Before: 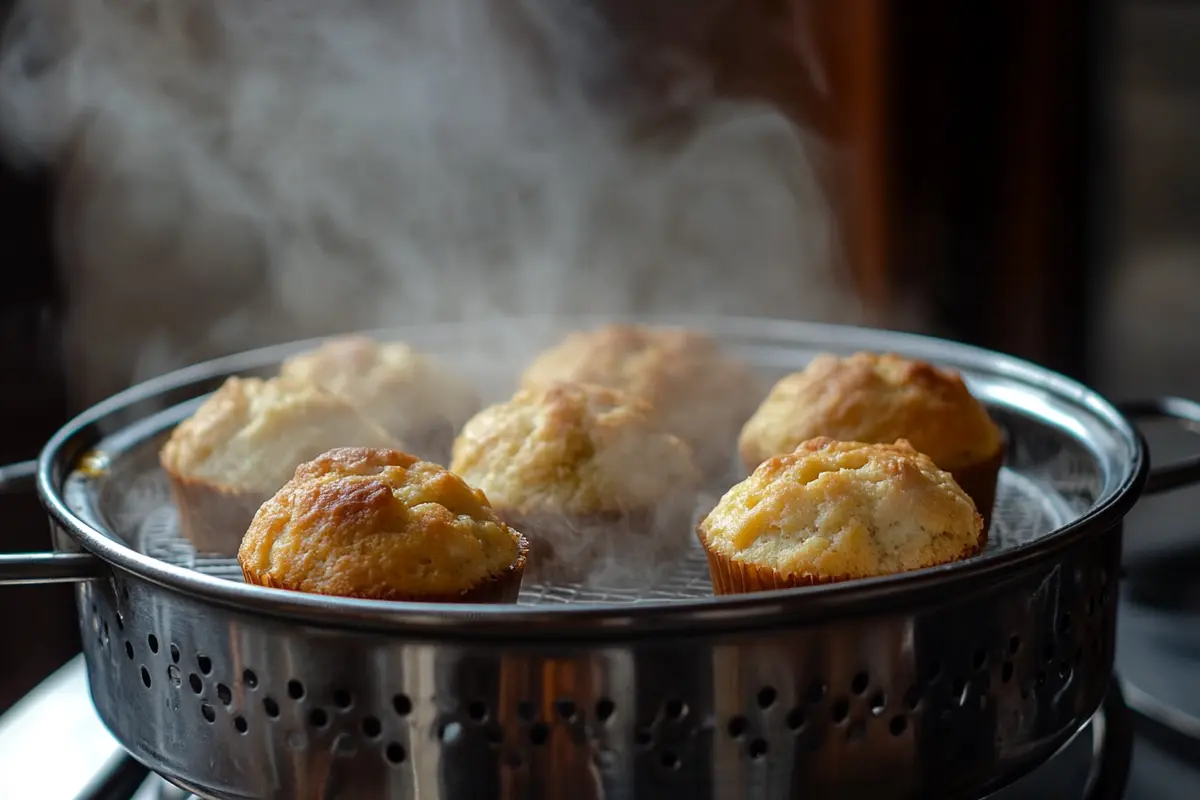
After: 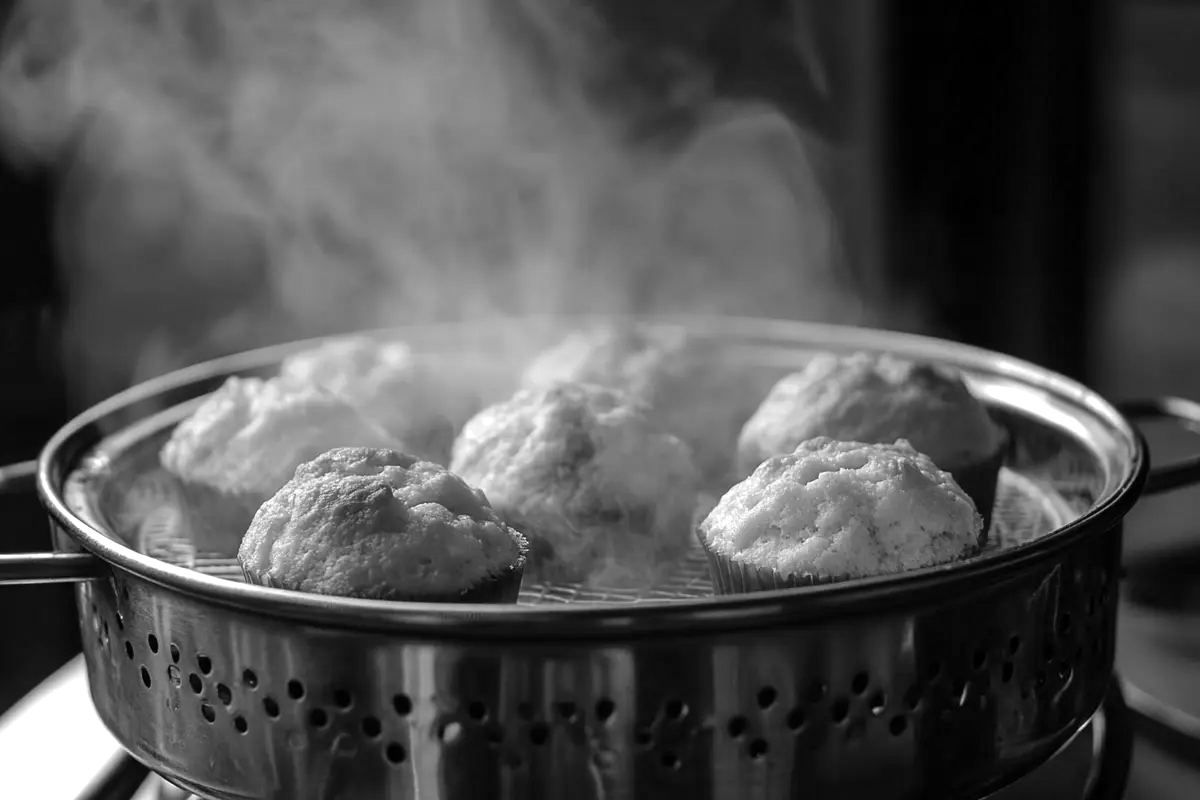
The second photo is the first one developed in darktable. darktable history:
exposure: exposure 0.258 EV, compensate highlight preservation false
monochrome: on, module defaults
